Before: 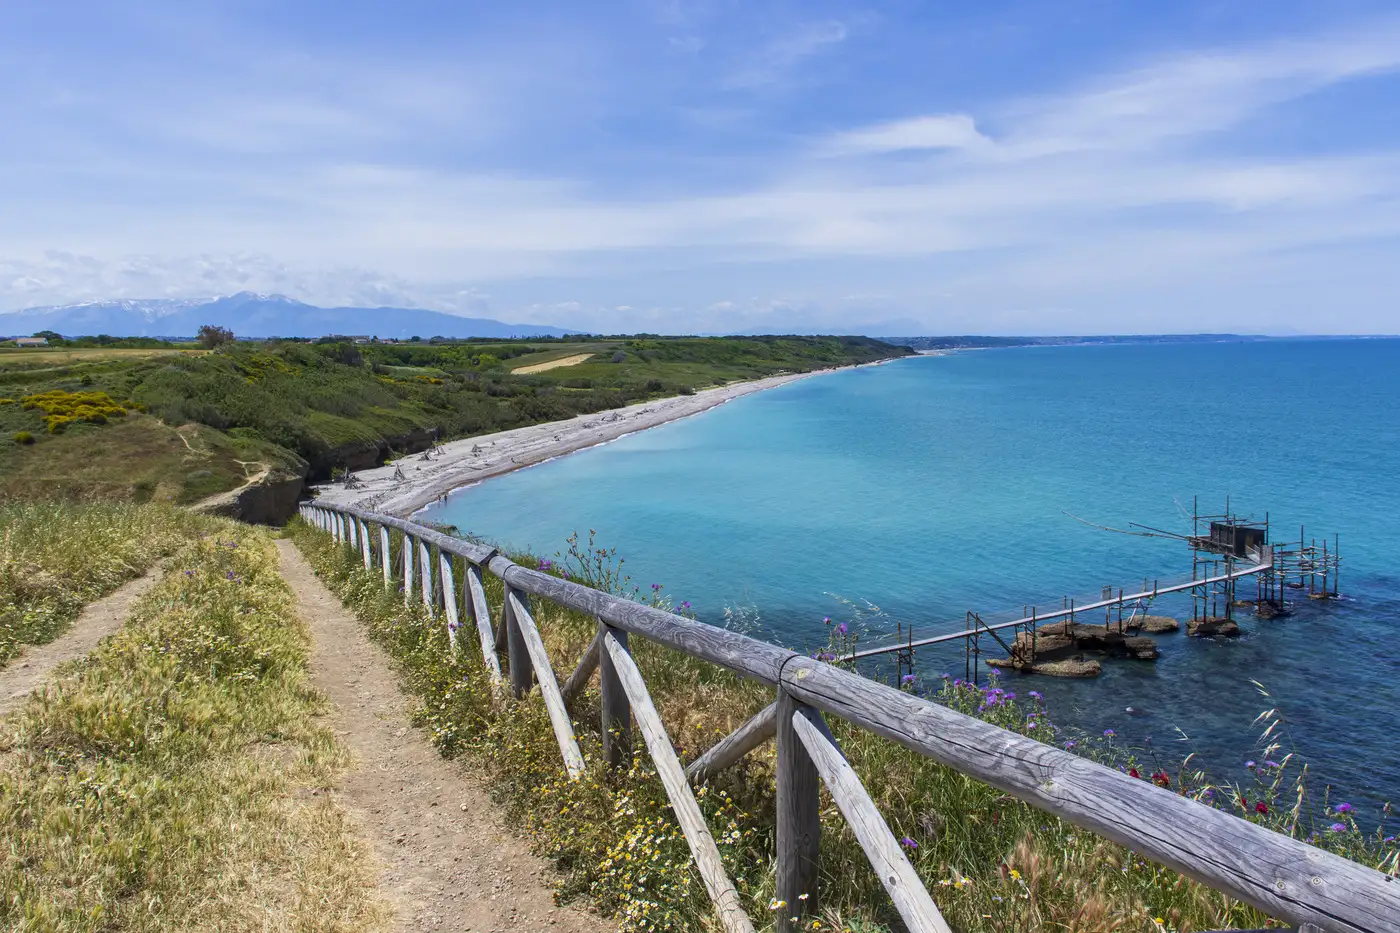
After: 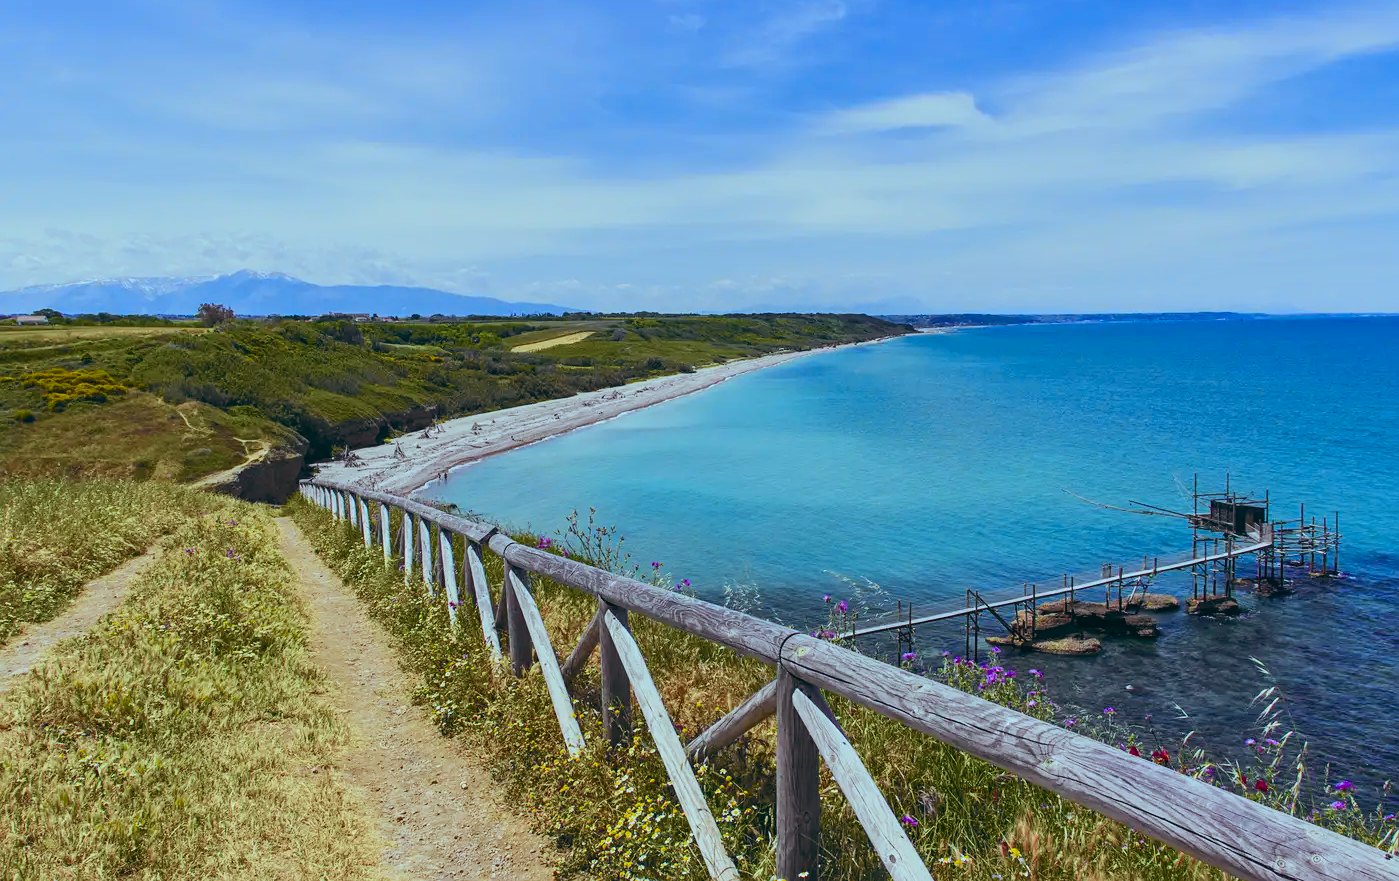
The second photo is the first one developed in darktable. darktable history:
white balance: emerald 1
shadows and highlights: shadows 49, highlights -41, soften with gaussian
crop and rotate: top 2.479%, bottom 3.018%
color balance rgb: linear chroma grading › shadows -8%, linear chroma grading › global chroma 10%, perceptual saturation grading › global saturation 2%, perceptual saturation grading › highlights -2%, perceptual saturation grading › mid-tones 4%, perceptual saturation grading › shadows 8%, perceptual brilliance grading › global brilliance 2%, perceptual brilliance grading › highlights -4%, global vibrance 16%, saturation formula JzAzBz (2021)
tone curve: curves: ch0 [(0, 0.018) (0.036, 0.038) (0.15, 0.131) (0.27, 0.247) (0.545, 0.561) (0.761, 0.761) (1, 0.919)]; ch1 [(0, 0) (0.179, 0.173) (0.322, 0.32) (0.429, 0.431) (0.502, 0.5) (0.519, 0.522) (0.562, 0.588) (0.625, 0.67) (0.711, 0.745) (1, 1)]; ch2 [(0, 0) (0.29, 0.295) (0.404, 0.436) (0.497, 0.499) (0.521, 0.523) (0.561, 0.605) (0.657, 0.655) (0.712, 0.764) (1, 1)], color space Lab, independent channels, preserve colors none
color balance: lift [1.003, 0.993, 1.001, 1.007], gamma [1.018, 1.072, 0.959, 0.928], gain [0.974, 0.873, 1.031, 1.127]
sharpen: amount 0.2
